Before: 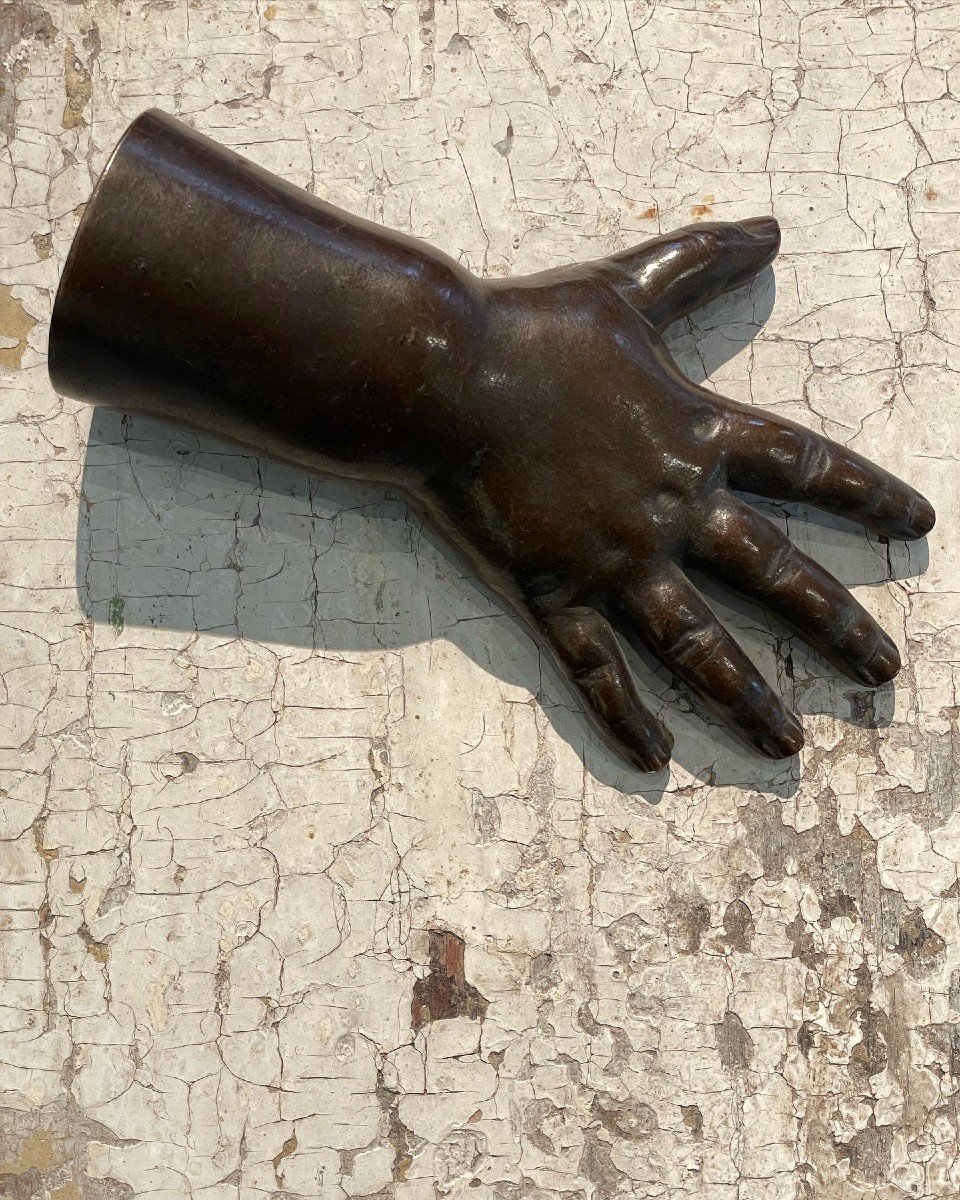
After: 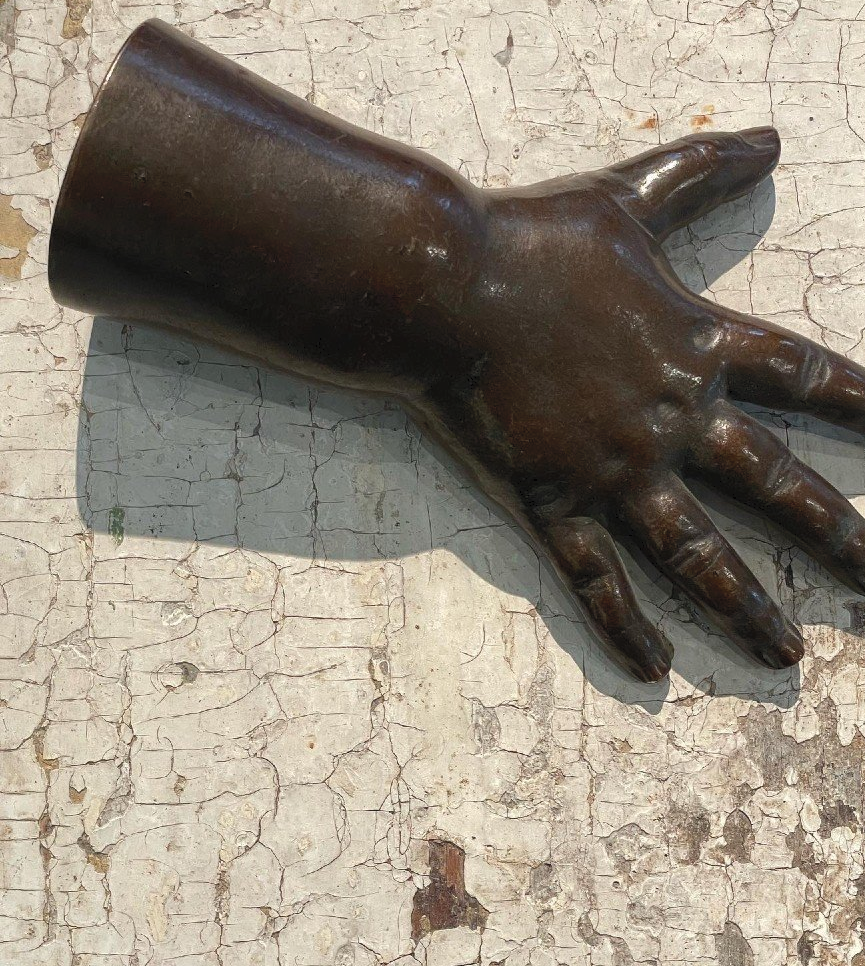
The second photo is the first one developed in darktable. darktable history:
tone curve: curves: ch0 [(0, 0) (0.003, 0.04) (0.011, 0.053) (0.025, 0.077) (0.044, 0.104) (0.069, 0.127) (0.1, 0.15) (0.136, 0.177) (0.177, 0.215) (0.224, 0.254) (0.277, 0.3) (0.335, 0.355) (0.399, 0.41) (0.468, 0.477) (0.543, 0.554) (0.623, 0.636) (0.709, 0.72) (0.801, 0.804) (0.898, 0.892) (1, 1)], color space Lab, independent channels, preserve colors none
crop: top 7.506%, right 9.876%, bottom 11.955%
